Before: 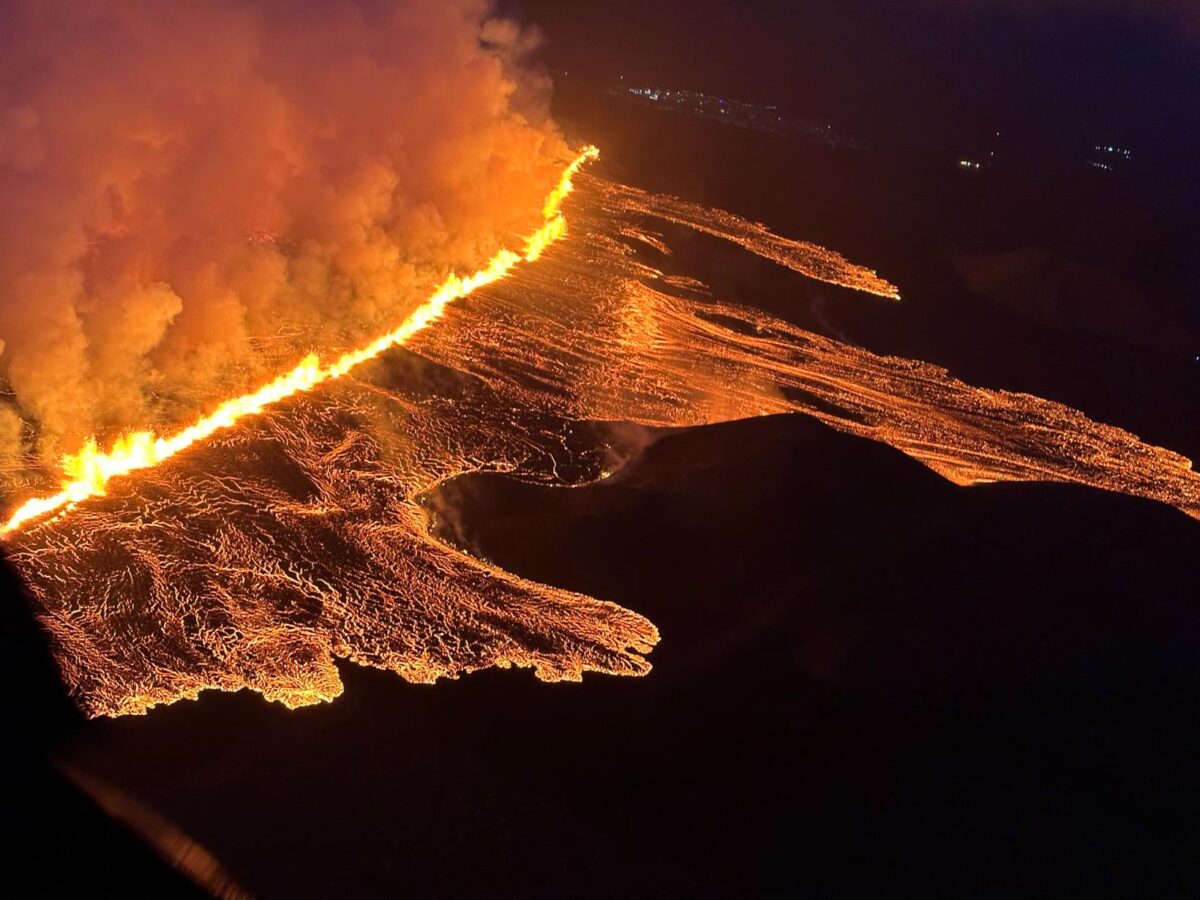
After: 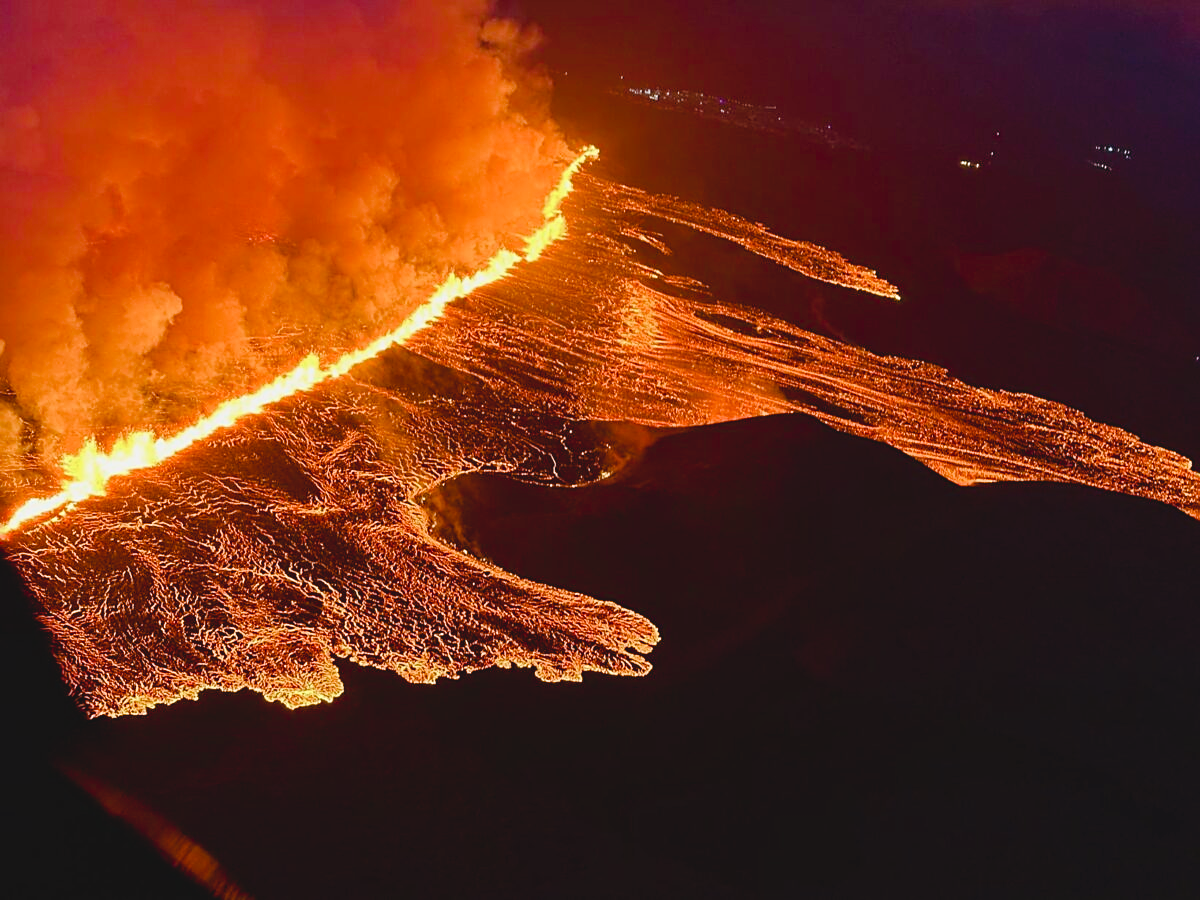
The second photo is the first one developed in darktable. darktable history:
contrast brightness saturation: contrast -0.097, brightness 0.047, saturation 0.077
sharpen: on, module defaults
color balance rgb: shadows lift › chroma 9.949%, shadows lift › hue 42.92°, perceptual saturation grading › global saturation 0.349%, perceptual saturation grading › highlights -29.487%, perceptual saturation grading › mid-tones 29.094%, perceptual saturation grading › shadows 58.704%, global vibrance 20%
